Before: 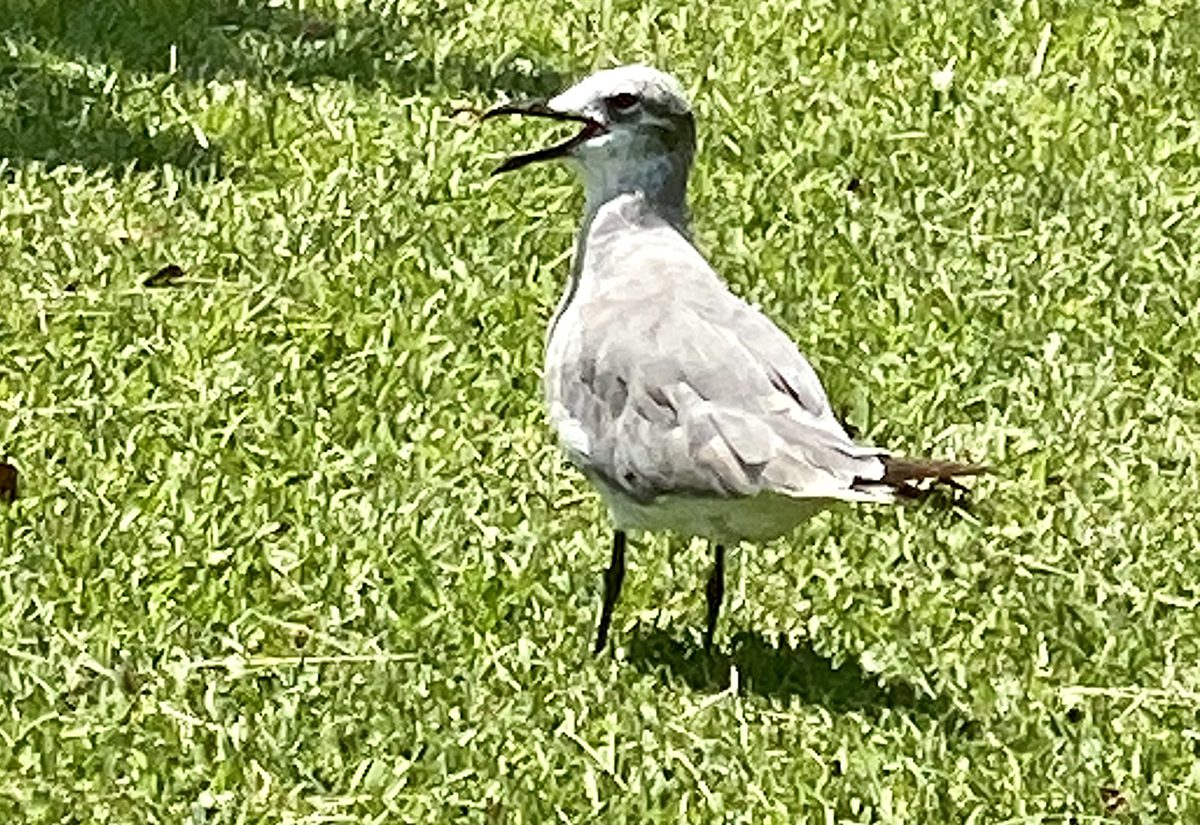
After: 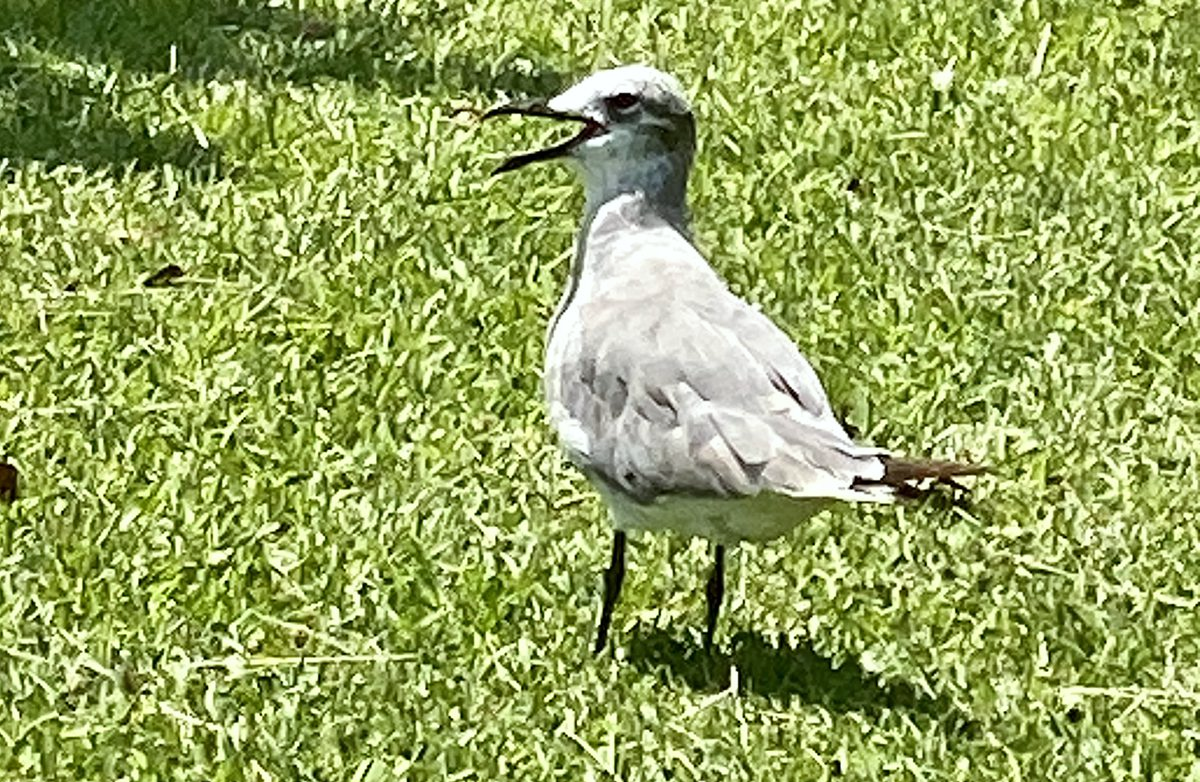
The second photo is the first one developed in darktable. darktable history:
crop and rotate: top 0%, bottom 5.097%
white balance: red 0.986, blue 1.01
